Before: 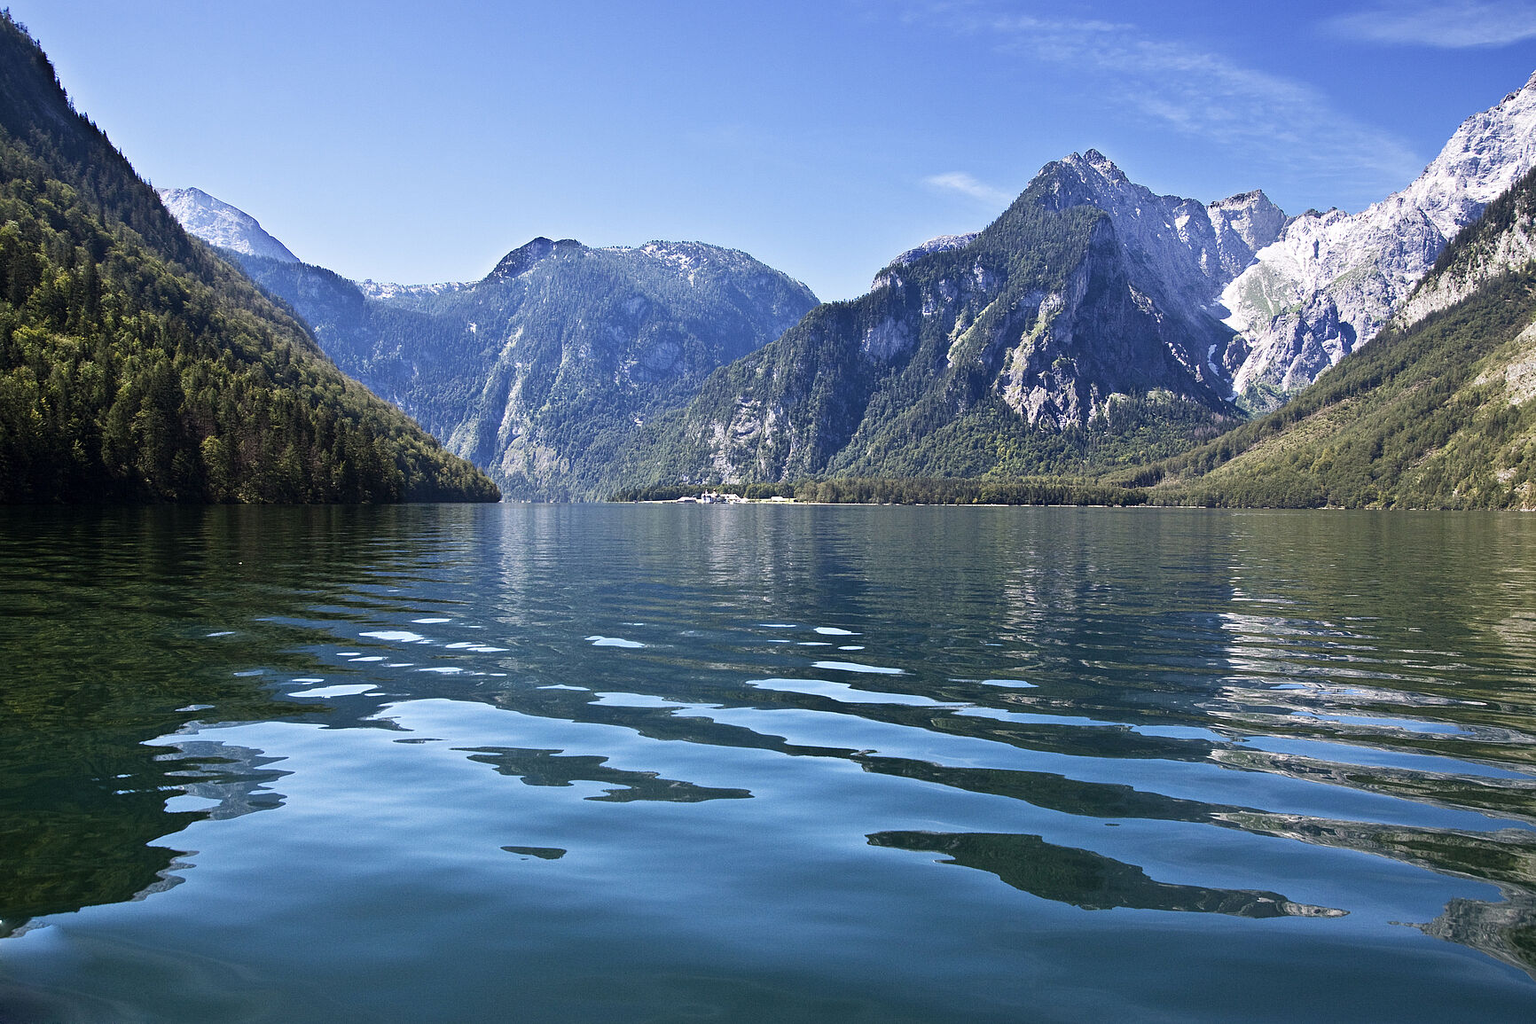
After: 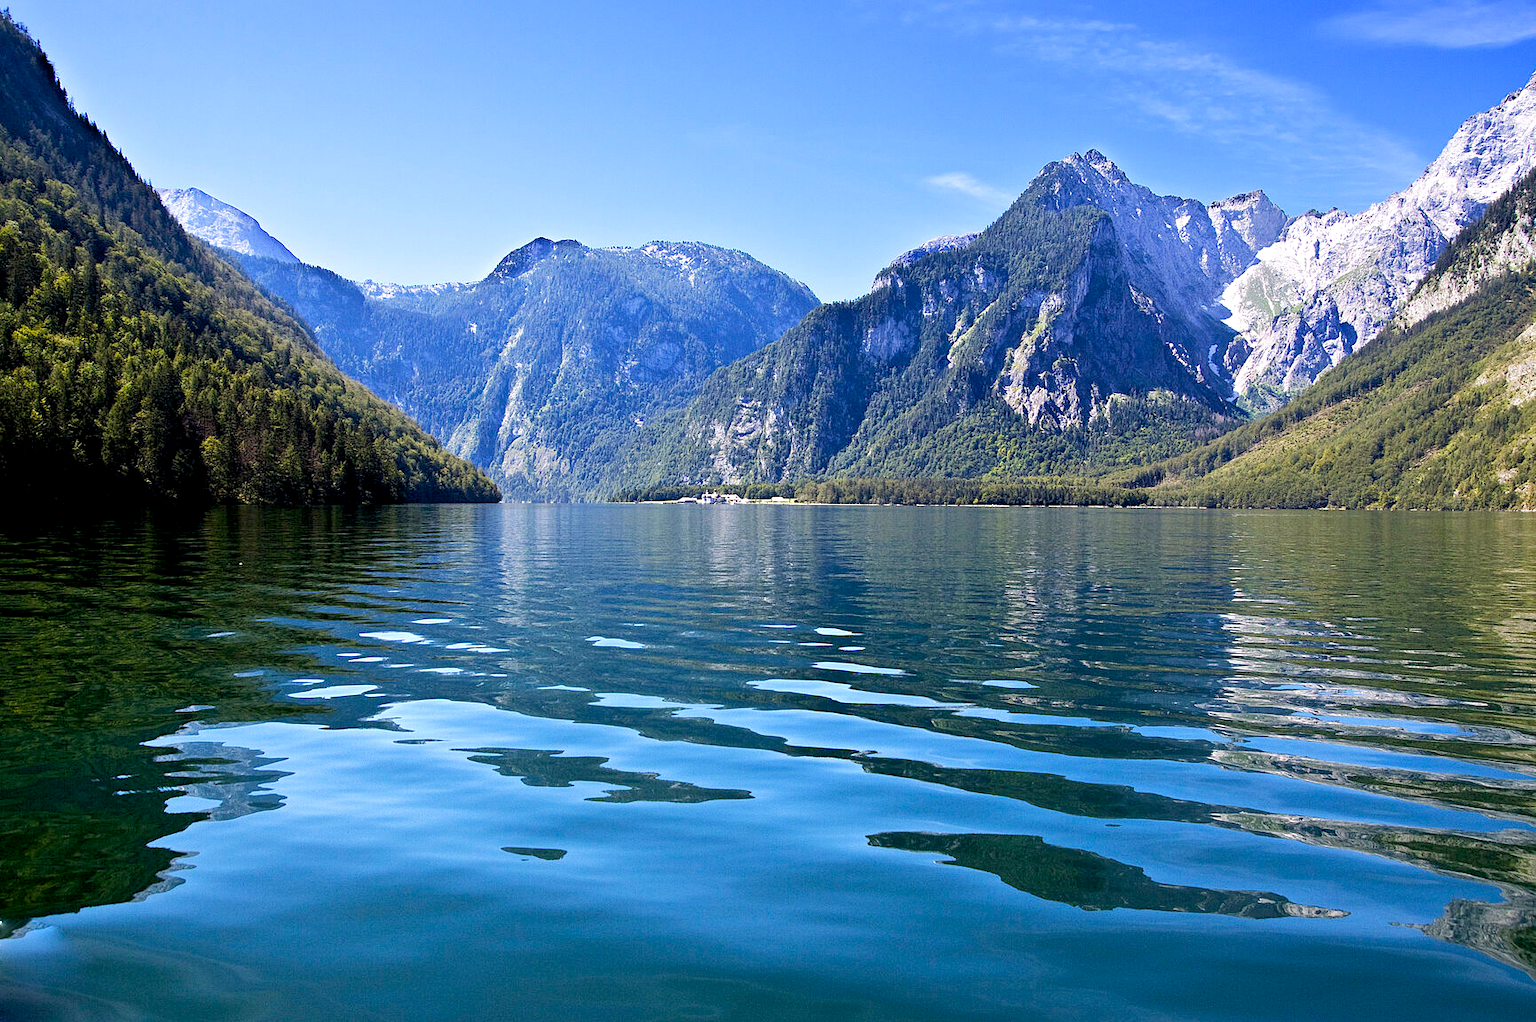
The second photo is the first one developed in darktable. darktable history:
exposure: black level correction 0.009, exposure 0.119 EV, compensate highlight preservation false
crop: top 0.05%, bottom 0.098%
shadows and highlights: radius 334.93, shadows 63.48, highlights 6.06, compress 87.7%, highlights color adjustment 39.73%, soften with gaussian
color balance rgb: perceptual saturation grading › global saturation 25%, perceptual brilliance grading › mid-tones 10%, perceptual brilliance grading › shadows 15%, global vibrance 20%
